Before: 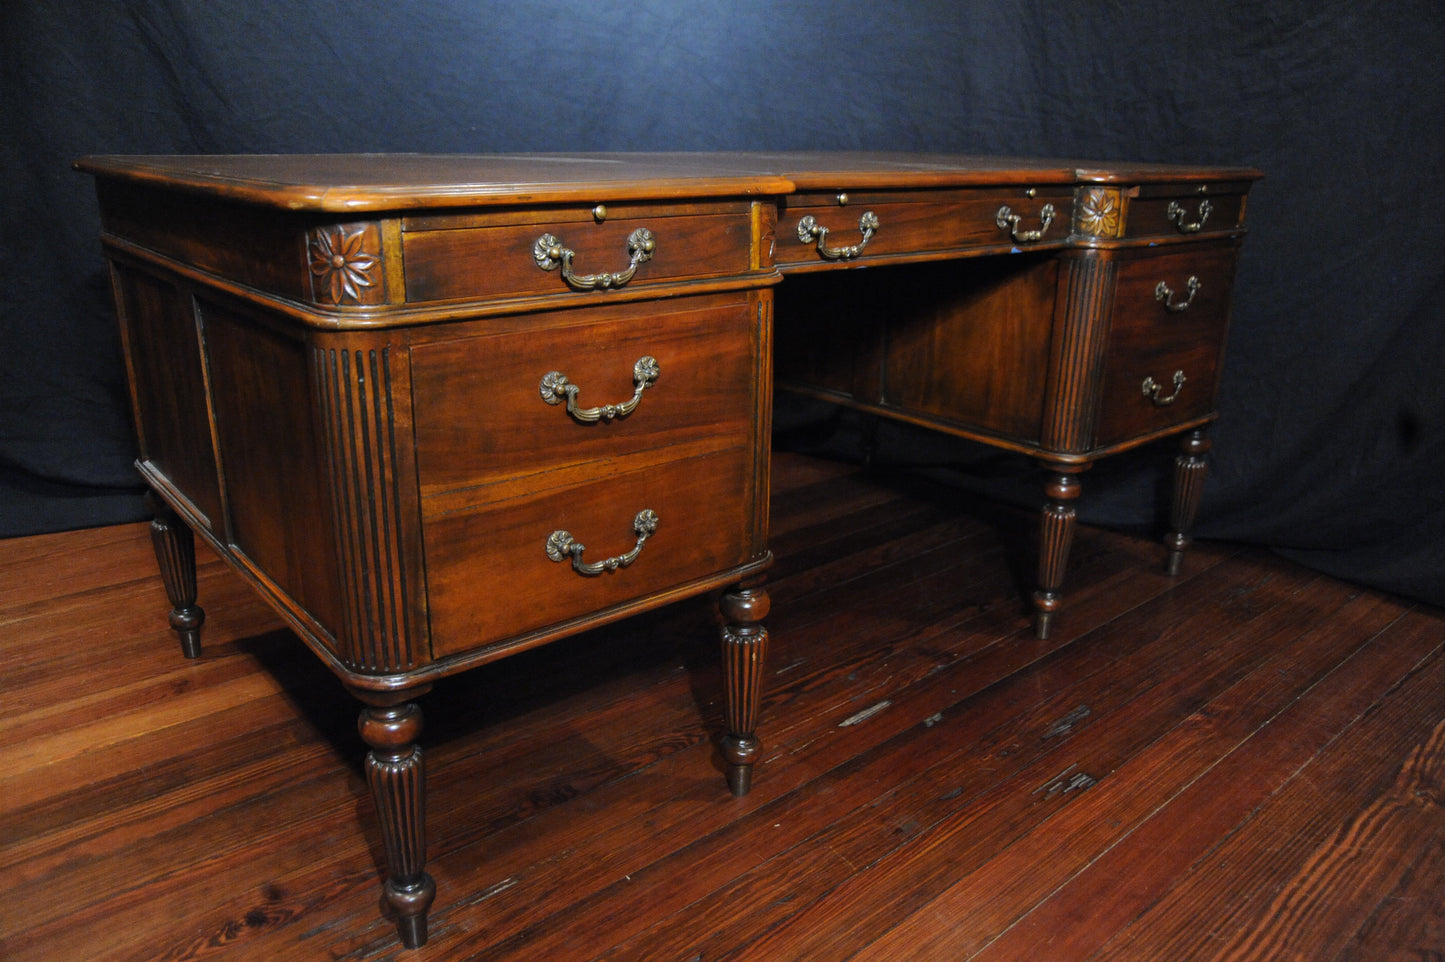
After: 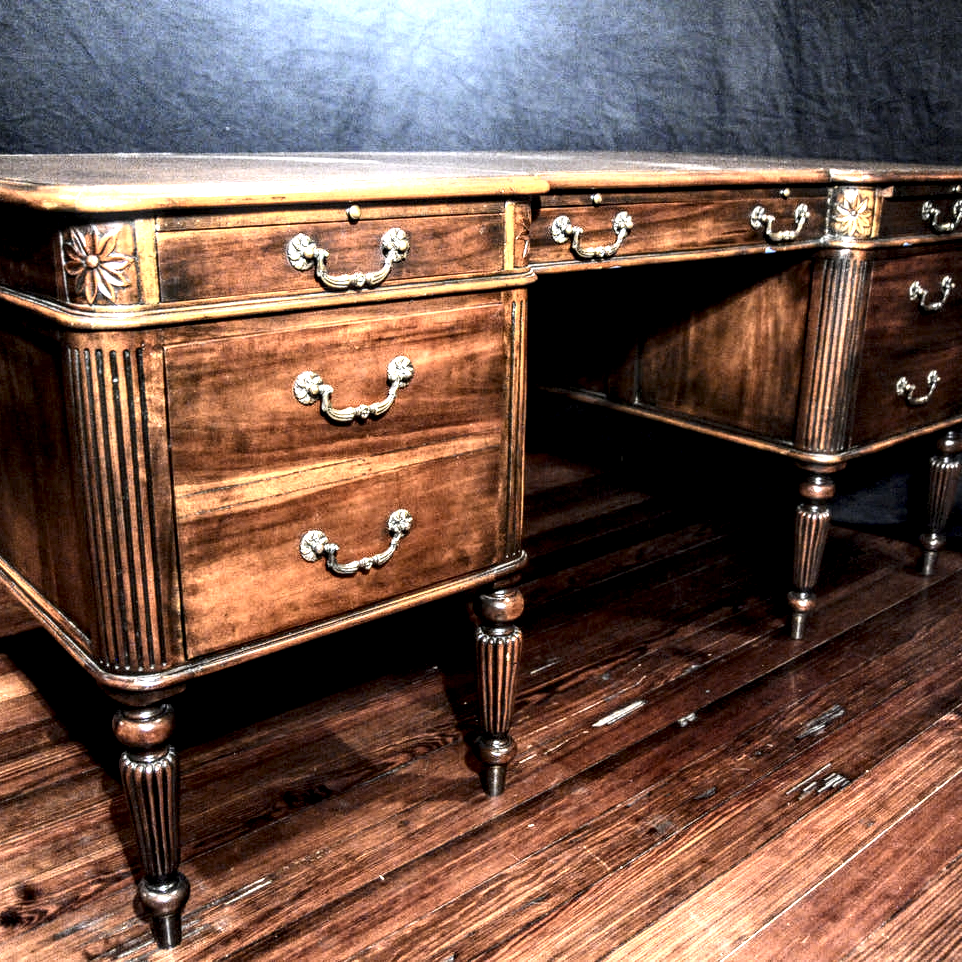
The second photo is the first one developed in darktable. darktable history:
contrast brightness saturation: contrast 0.252, saturation -0.319
crop: left 17.028%, right 16.37%
local contrast: detail 203%
exposure: black level correction 0.001, exposure 1.727 EV, compensate exposure bias true, compensate highlight preservation false
